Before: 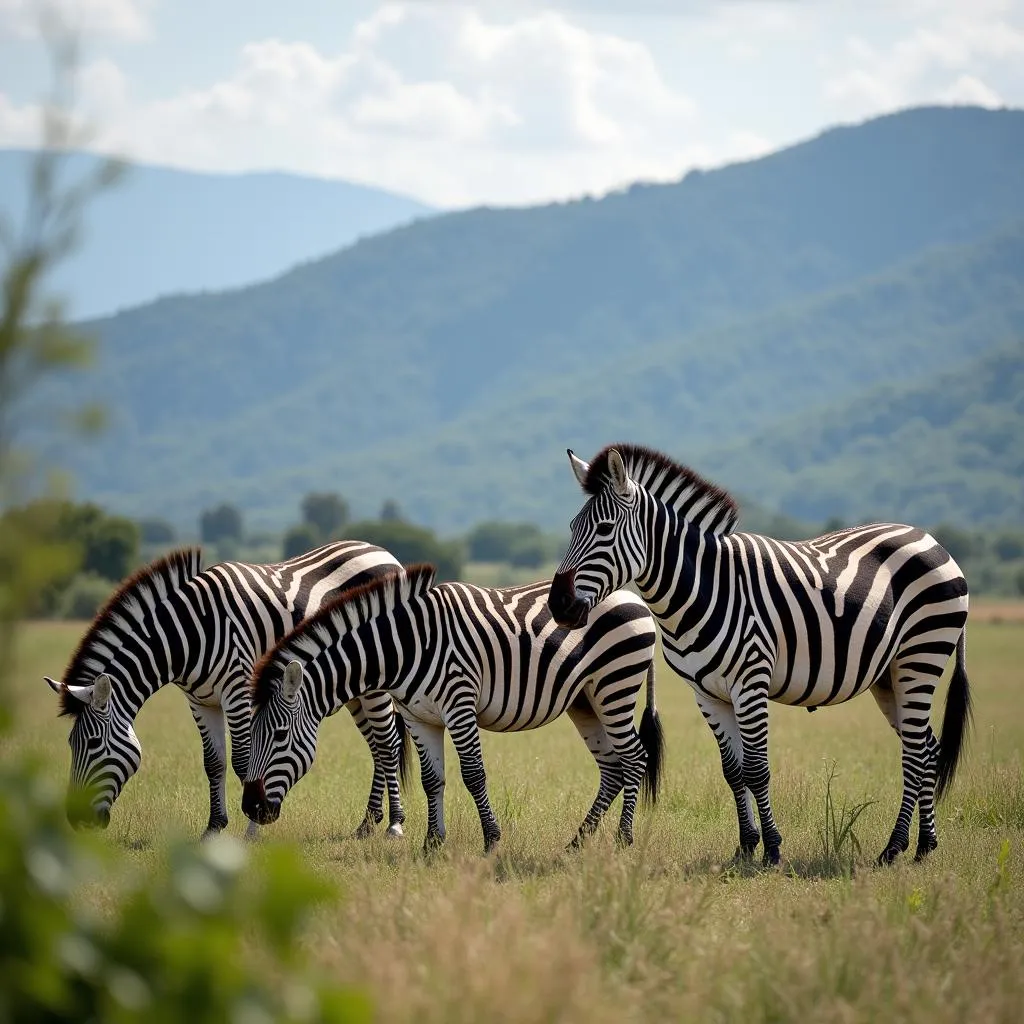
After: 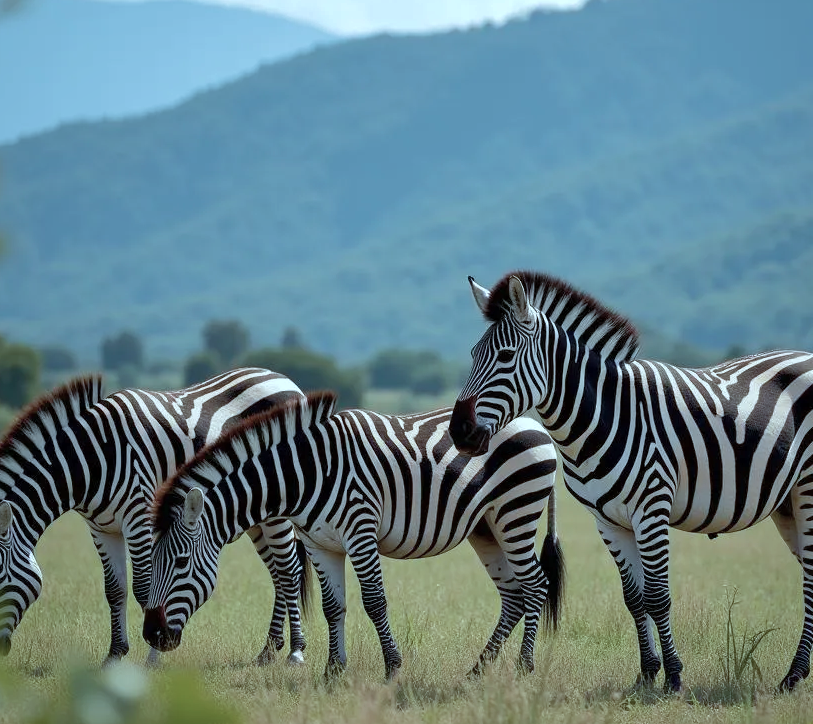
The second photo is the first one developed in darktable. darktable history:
velvia: on, module defaults
crop: left 9.712%, top 16.928%, right 10.845%, bottom 12.332%
shadows and highlights: on, module defaults
color correction: highlights a* -12.64, highlights b* -18.1, saturation 0.7
